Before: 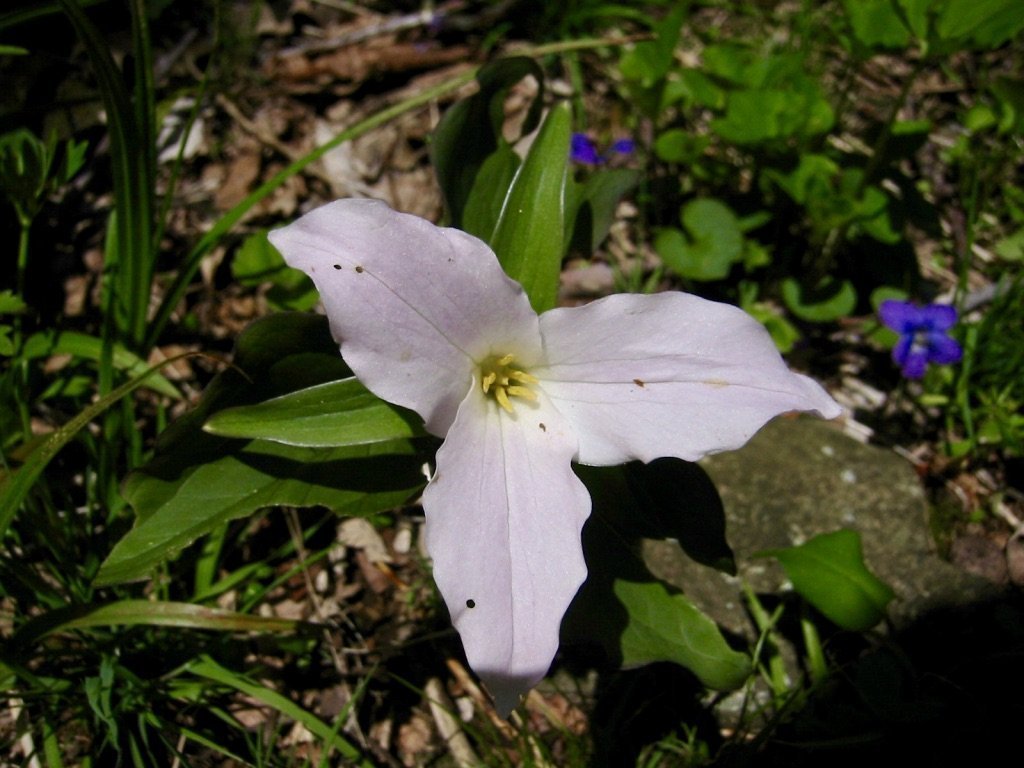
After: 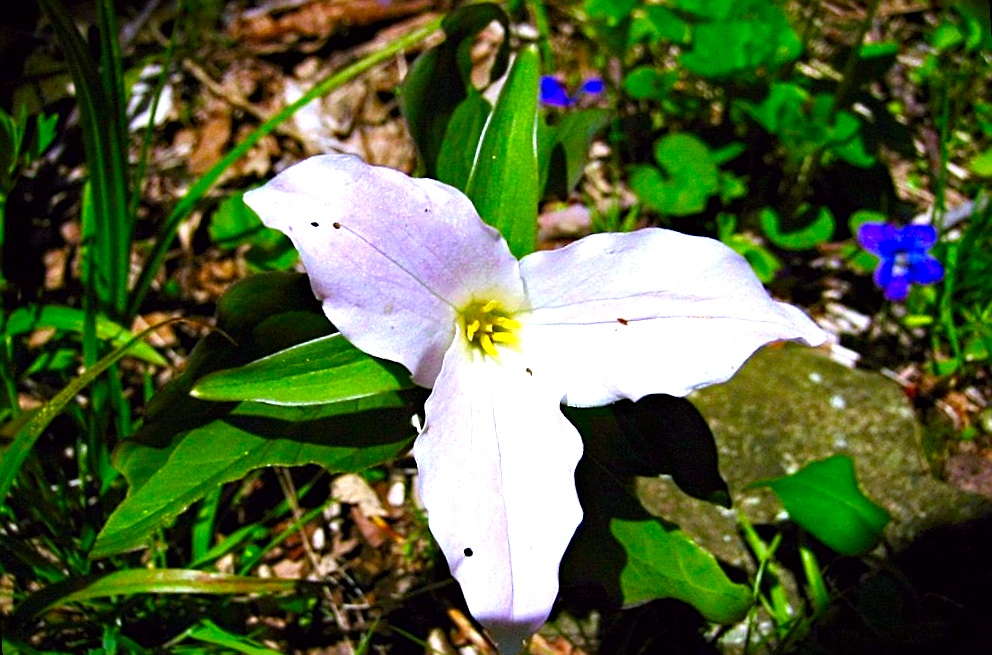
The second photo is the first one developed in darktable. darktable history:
exposure: exposure 0.95 EV, compensate highlight preservation false
haze removal: strength 0.29, distance 0.25, compatibility mode true, adaptive false
sharpen: on, module defaults
crop and rotate: top 2.479%, bottom 3.018%
color balance: lift [1, 1.001, 0.999, 1.001], gamma [1, 1.004, 1.007, 0.993], gain [1, 0.991, 0.987, 1.013], contrast 7.5%, contrast fulcrum 10%, output saturation 115%
rotate and perspective: rotation -3.52°, crop left 0.036, crop right 0.964, crop top 0.081, crop bottom 0.919
white balance: red 0.948, green 1.02, blue 1.176
color correction: highlights a* 3.22, highlights b* 1.93, saturation 1.19
